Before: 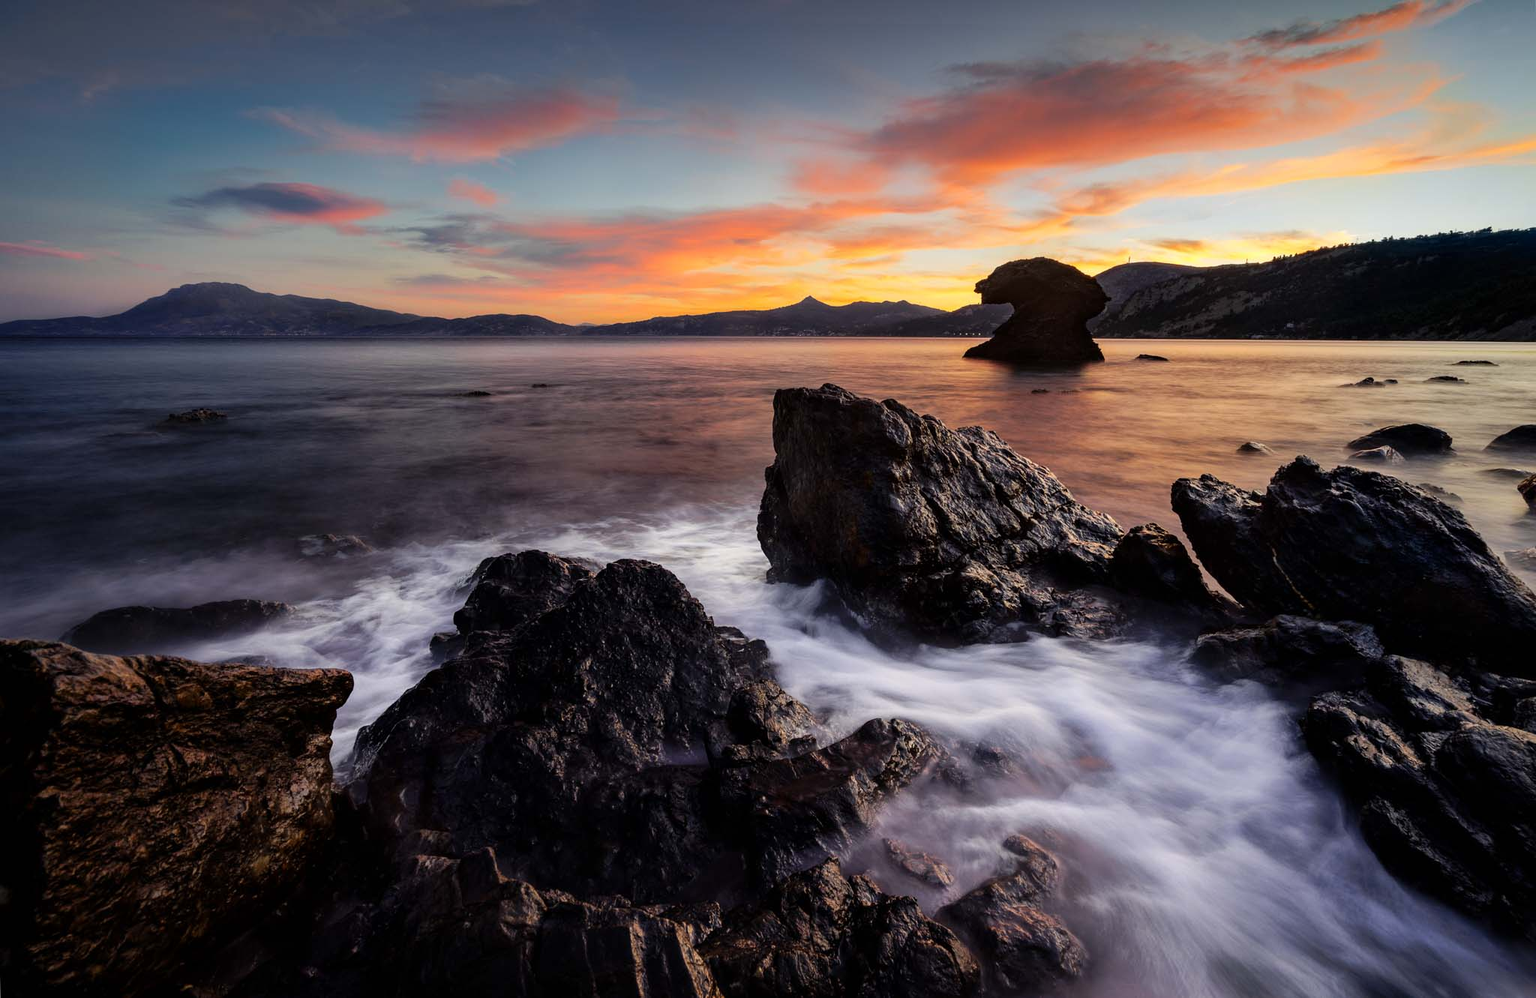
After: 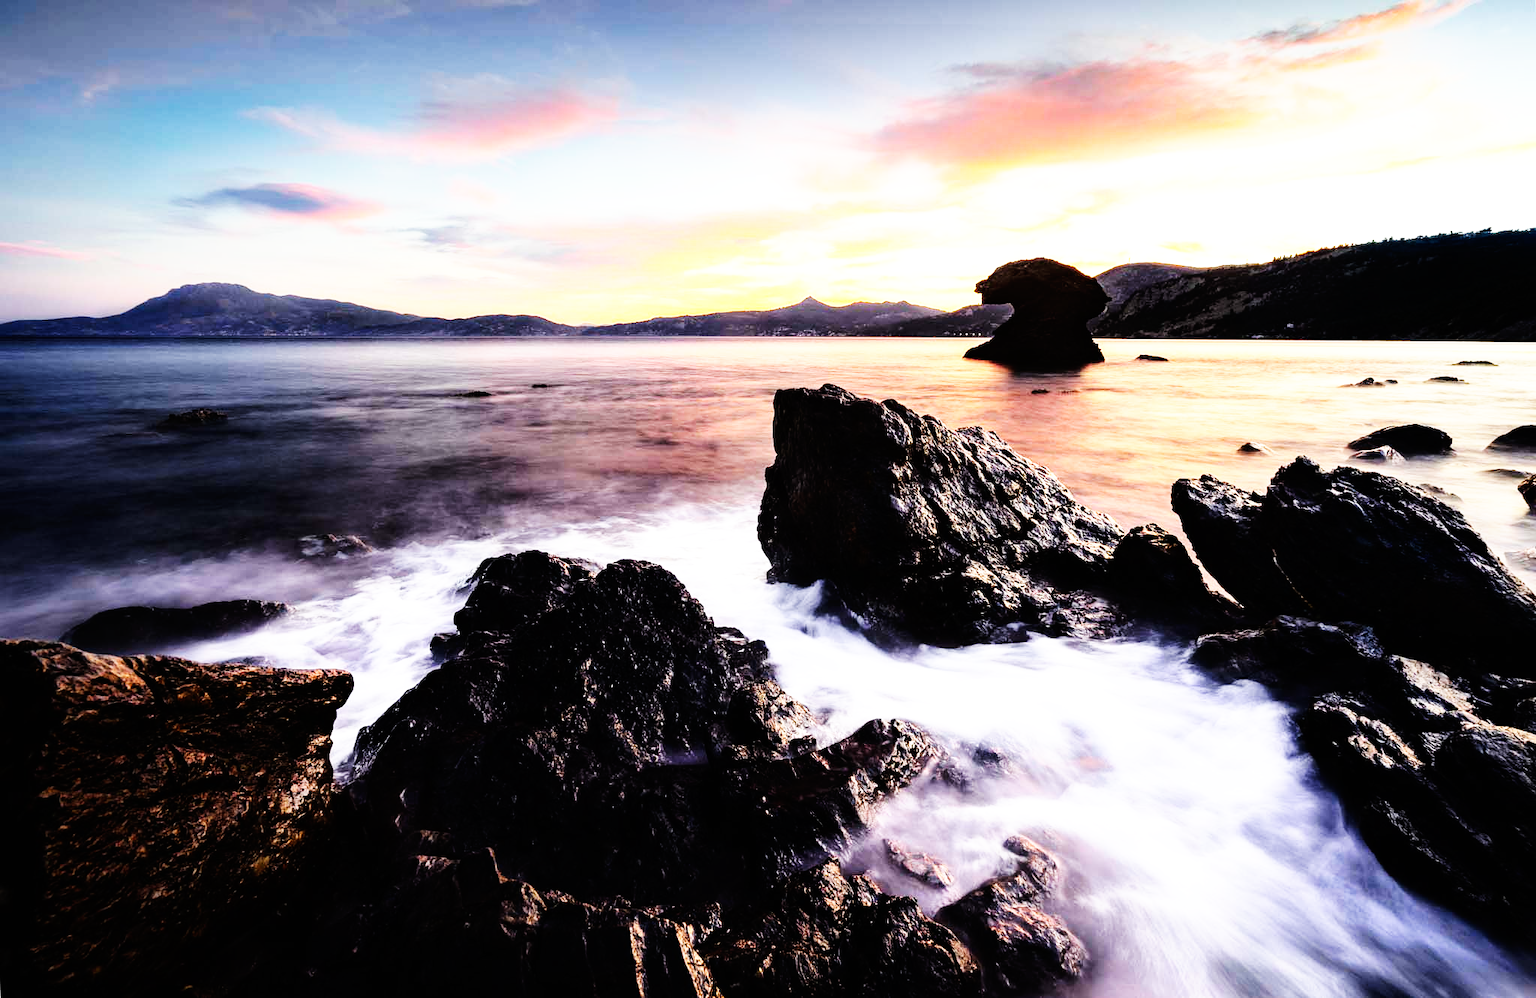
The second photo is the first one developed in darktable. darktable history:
base curve: curves: ch0 [(0, 0) (0.007, 0.004) (0.027, 0.03) (0.046, 0.07) (0.207, 0.54) (0.442, 0.872) (0.673, 0.972) (1, 1)], preserve colors none
tone equalizer: -8 EV -1.06 EV, -7 EV -1.03 EV, -6 EV -0.881 EV, -5 EV -0.556 EV, -3 EV 0.594 EV, -2 EV 0.881 EV, -1 EV 1.01 EV, +0 EV 1.07 EV
